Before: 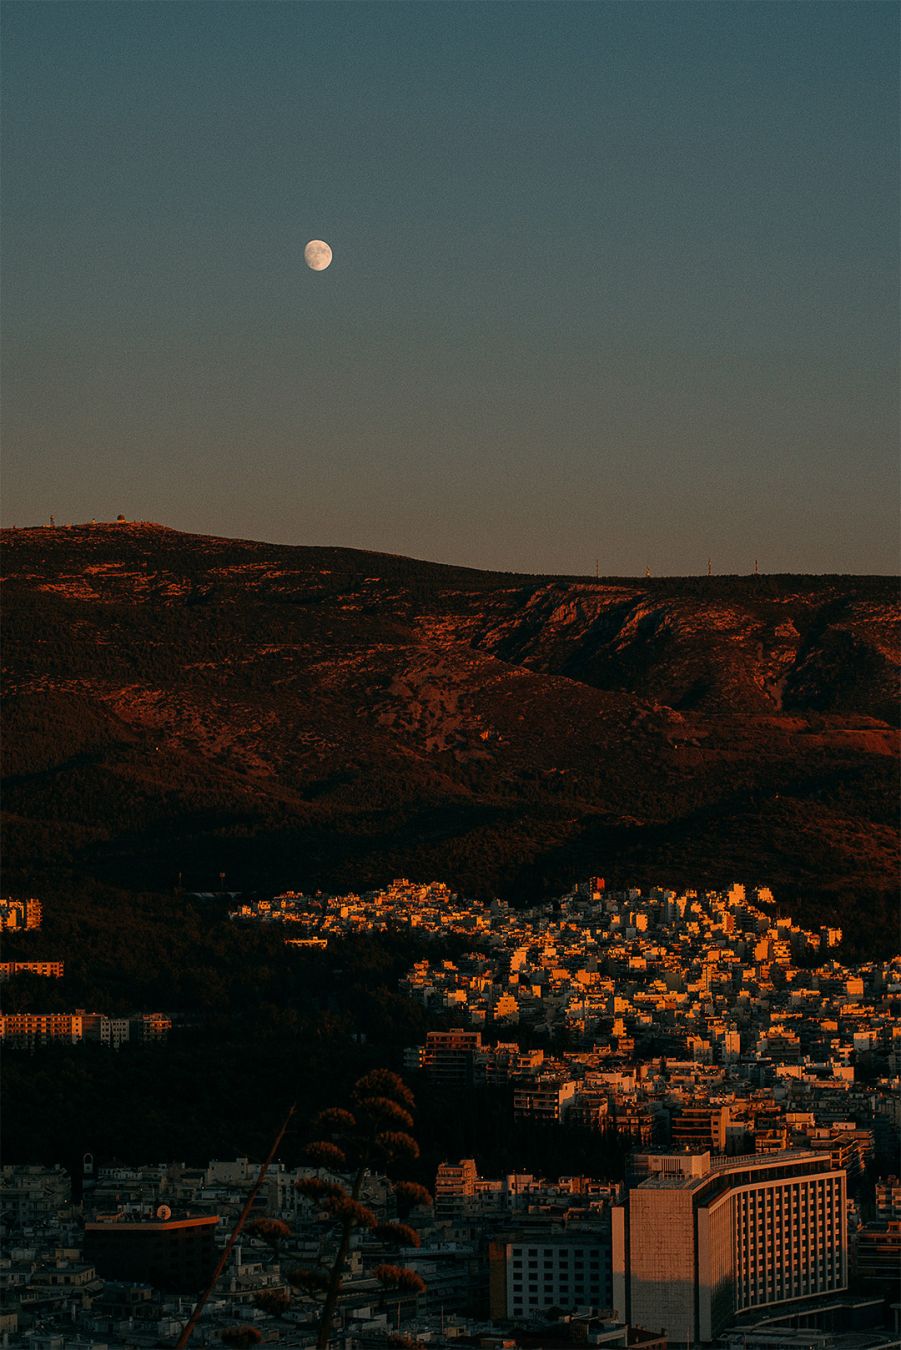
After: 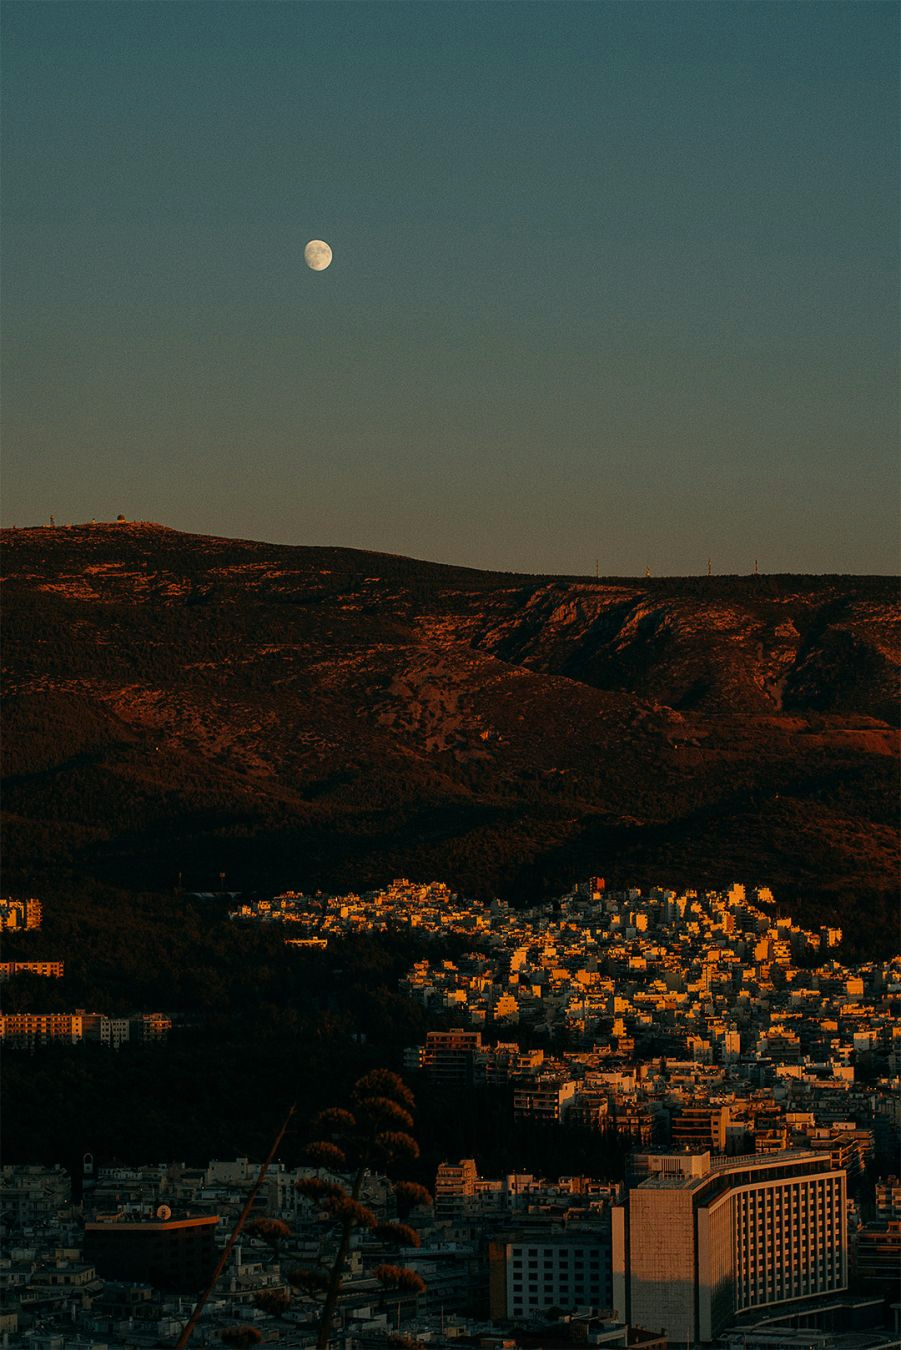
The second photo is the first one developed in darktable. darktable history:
contrast equalizer: y [[0.5 ×6], [0.5 ×6], [0.5, 0.5, 0.501, 0.545, 0.707, 0.863], [0 ×6], [0 ×6]]
exposure: compensate highlight preservation false
color correction: highlights a* -8.54, highlights b* 3.72
